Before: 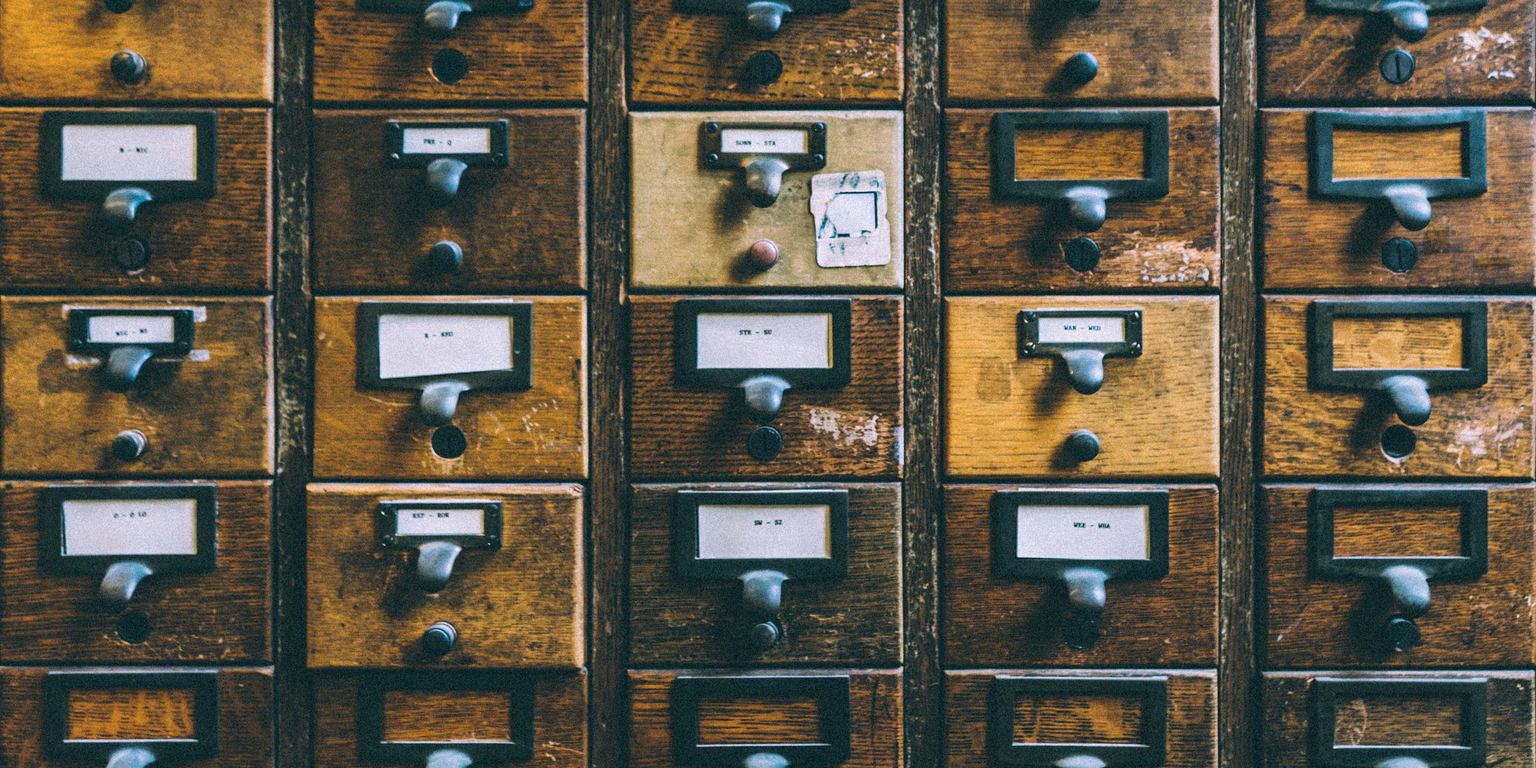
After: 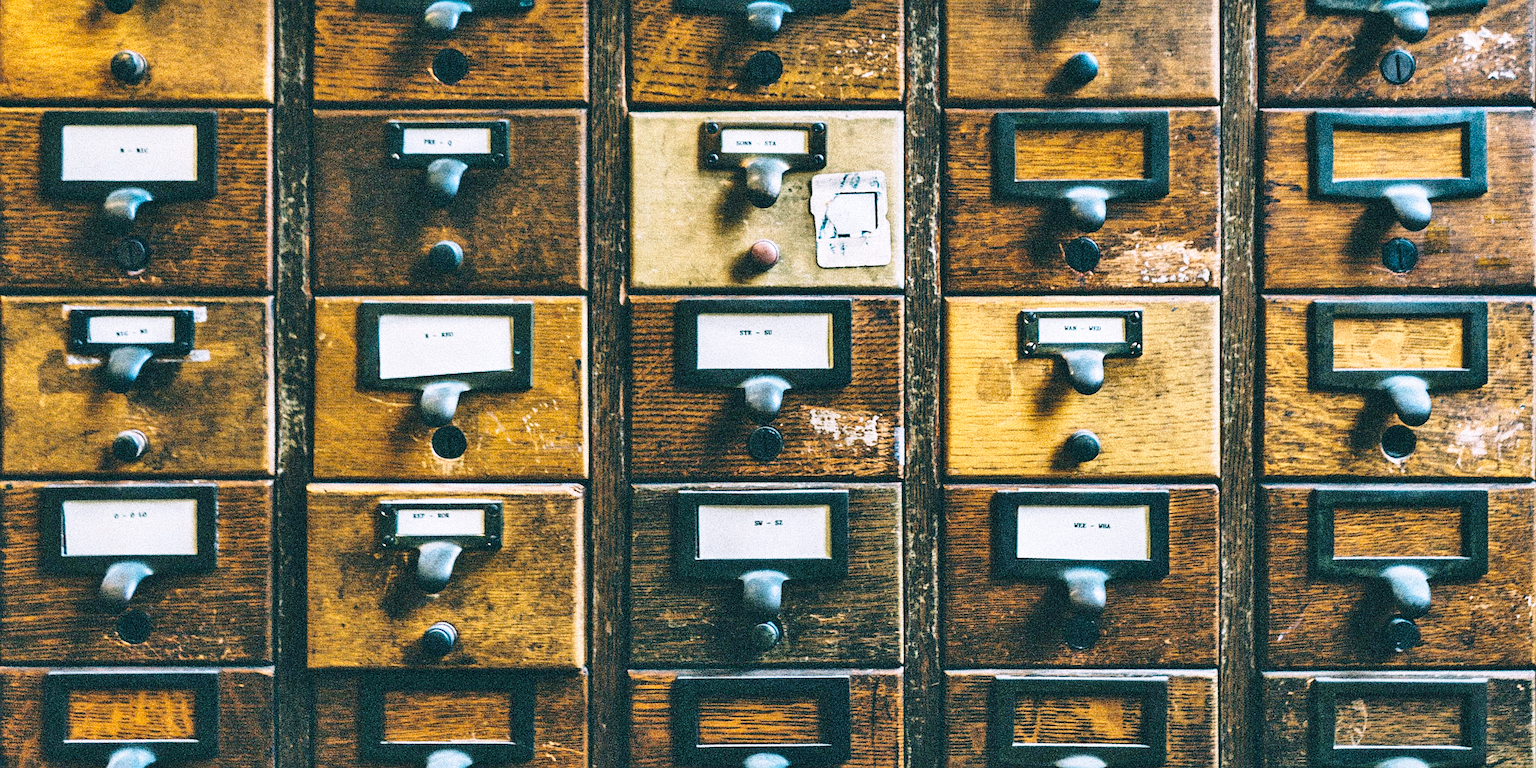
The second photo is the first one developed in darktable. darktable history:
base curve: curves: ch0 [(0, 0) (0.028, 0.03) (0.121, 0.232) (0.46, 0.748) (0.859, 0.968) (1, 1)], preserve colors none
shadows and highlights: white point adjustment 1, soften with gaussian
sharpen: on, module defaults
exposure: compensate highlight preservation false
